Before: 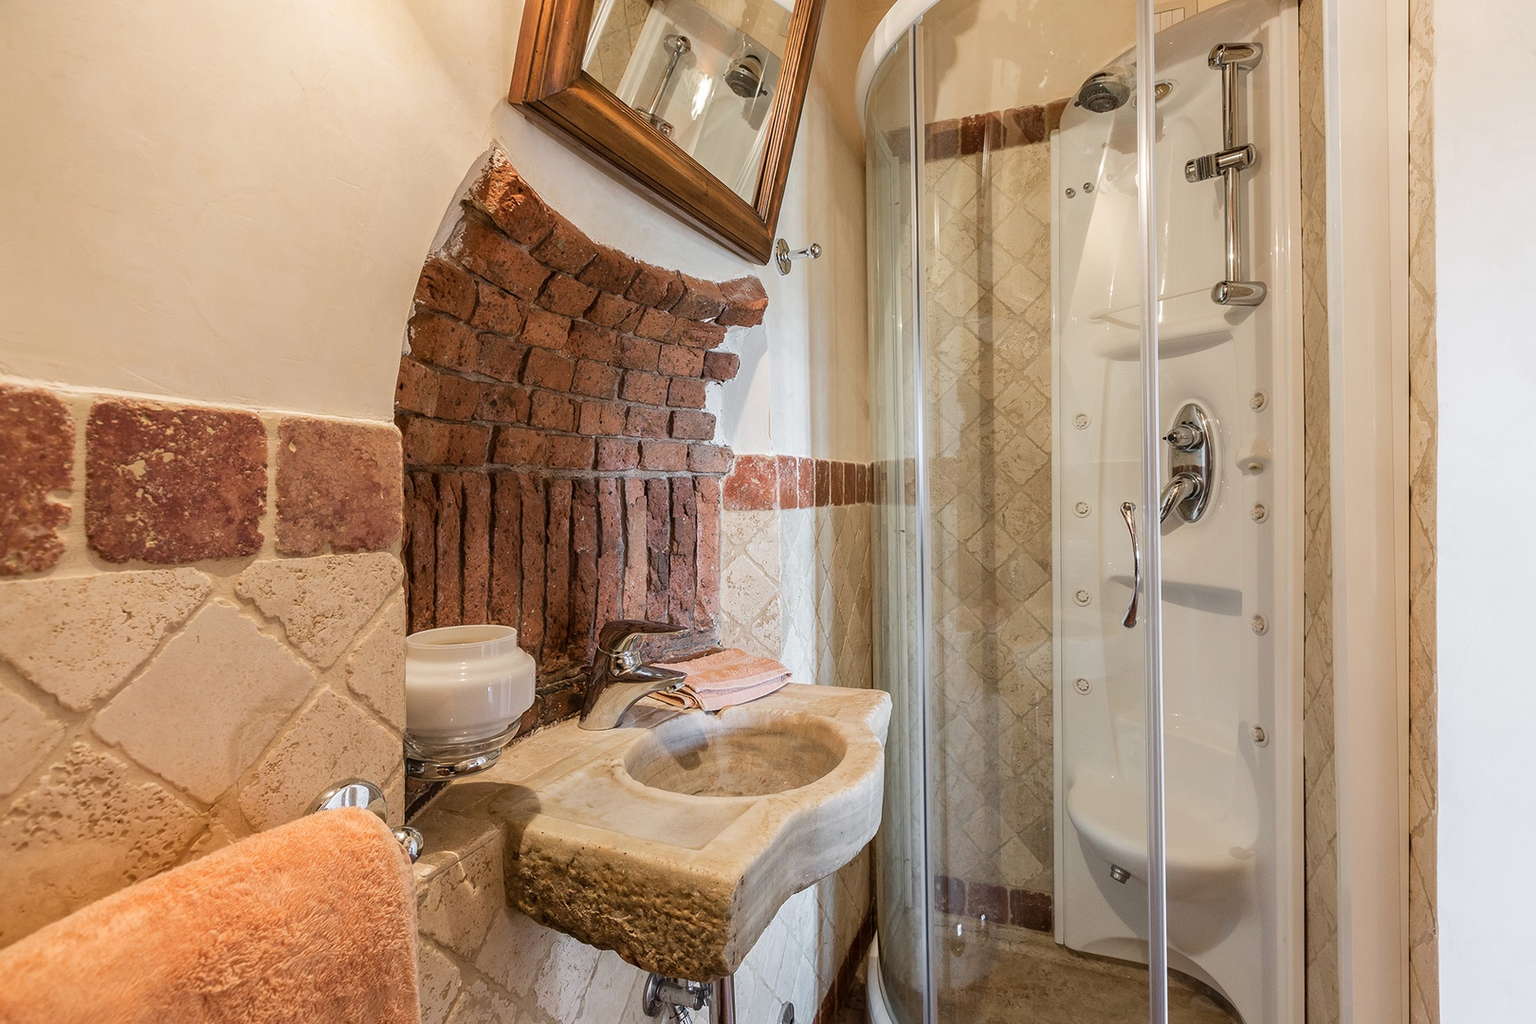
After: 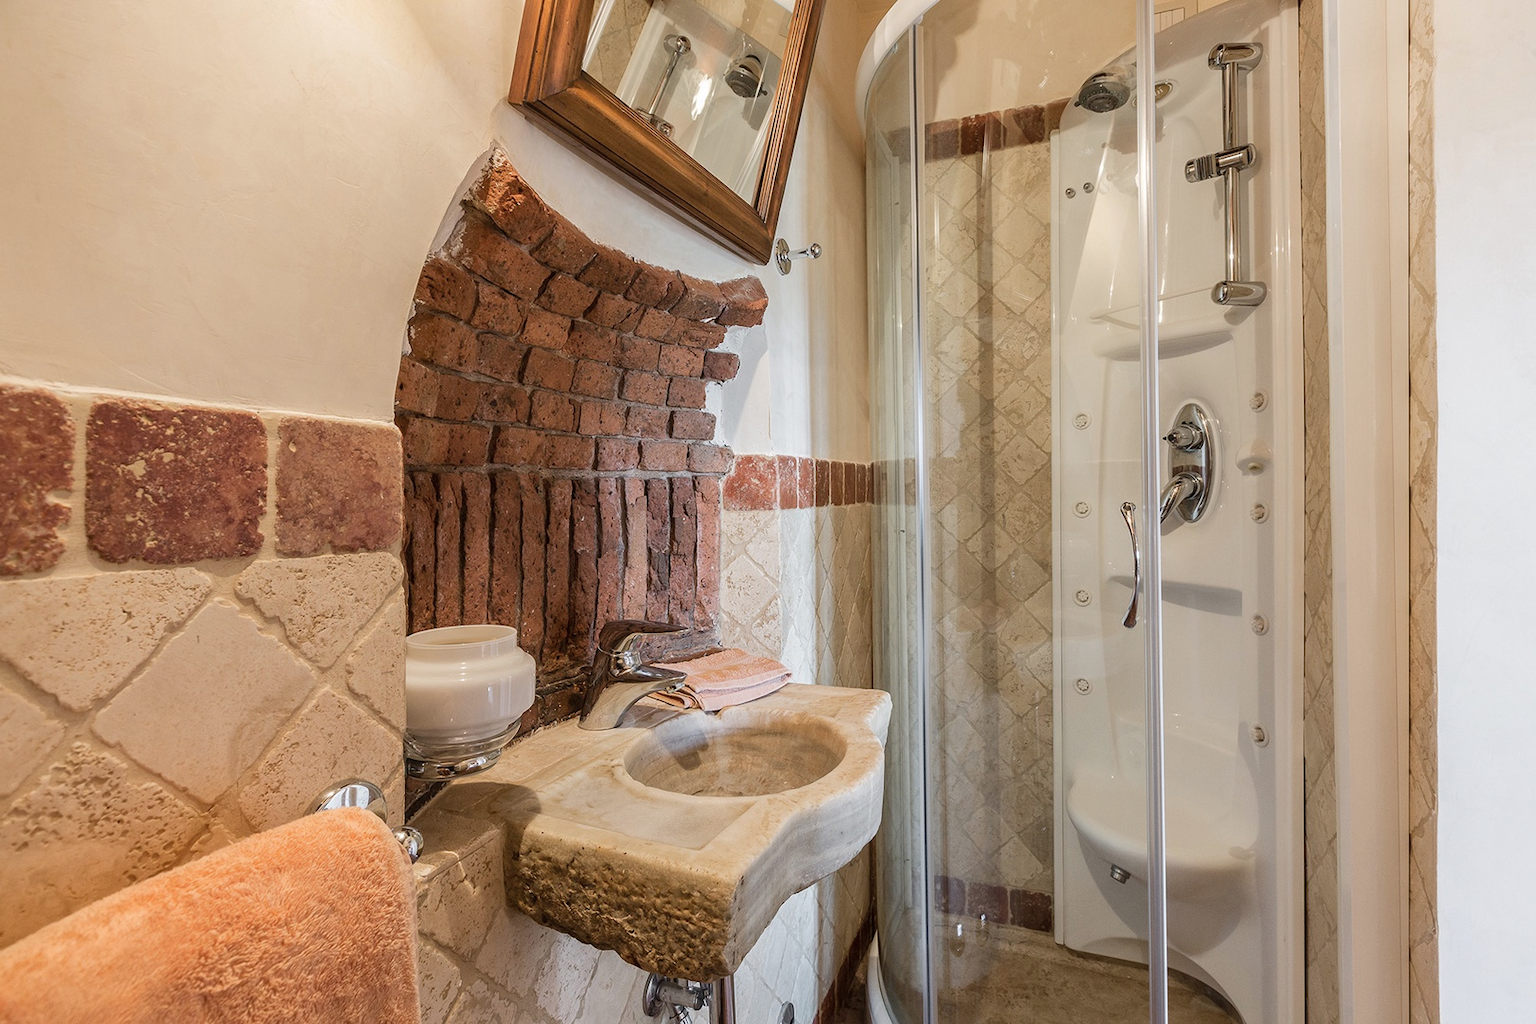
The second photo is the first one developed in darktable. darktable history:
contrast brightness saturation: saturation -0.064
shadows and highlights: shadows 25.37, highlights -24.97
